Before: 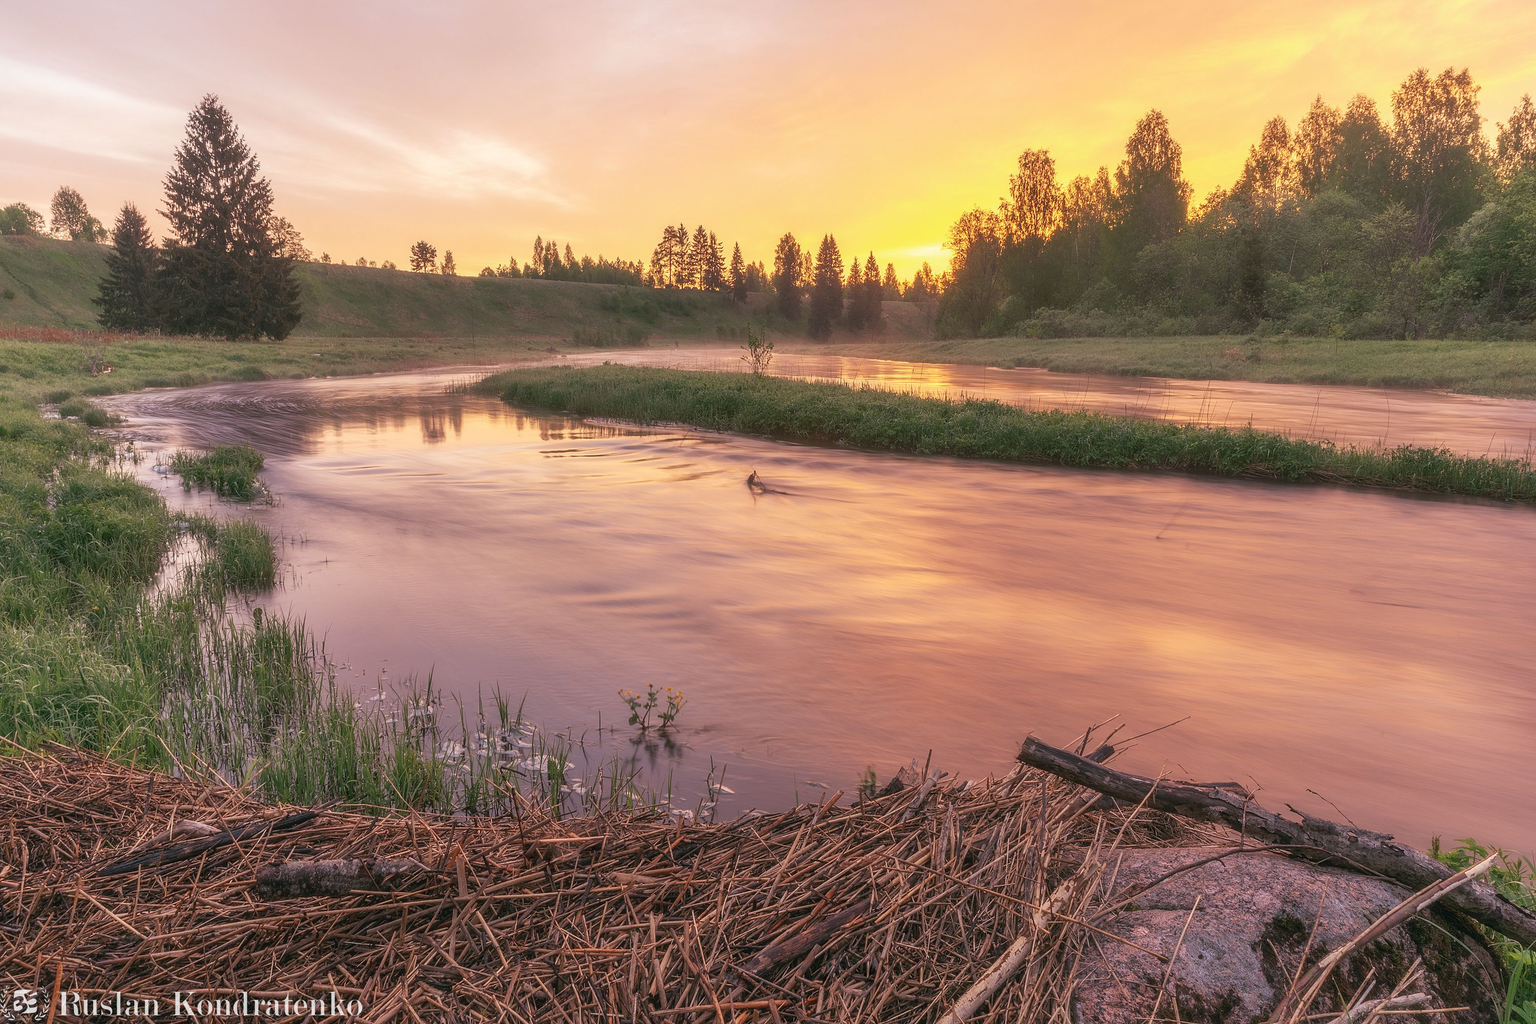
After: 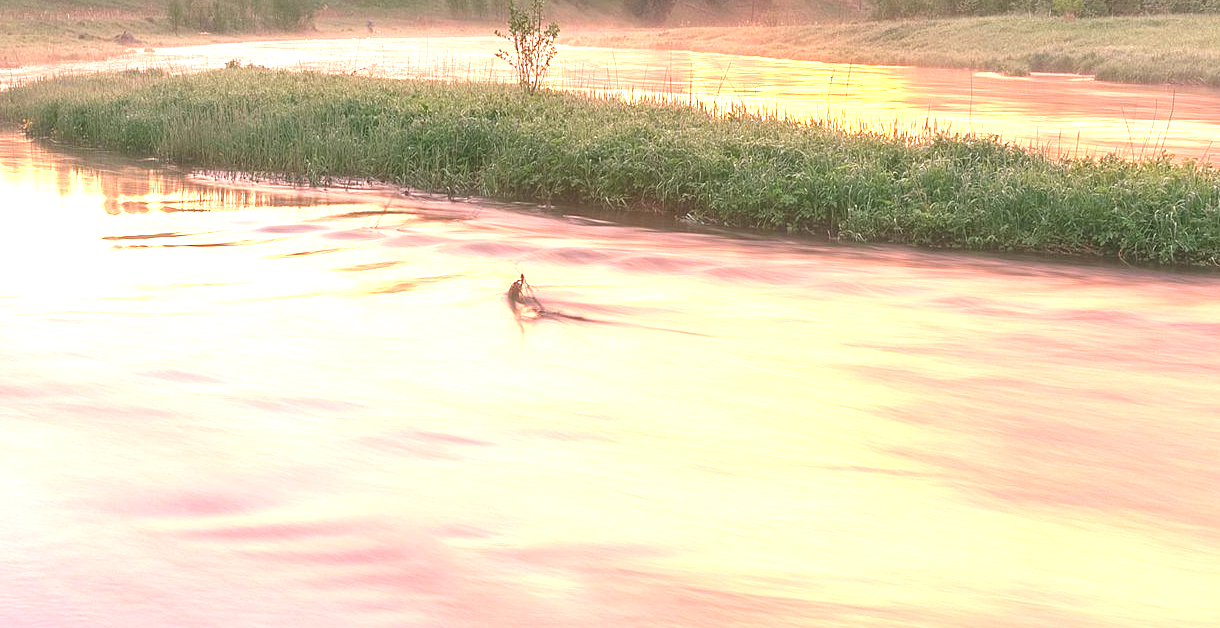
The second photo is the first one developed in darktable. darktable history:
exposure: black level correction 0, exposure 1.685 EV, compensate highlight preservation false
crop: left 31.754%, top 32.292%, right 27.565%, bottom 36.259%
